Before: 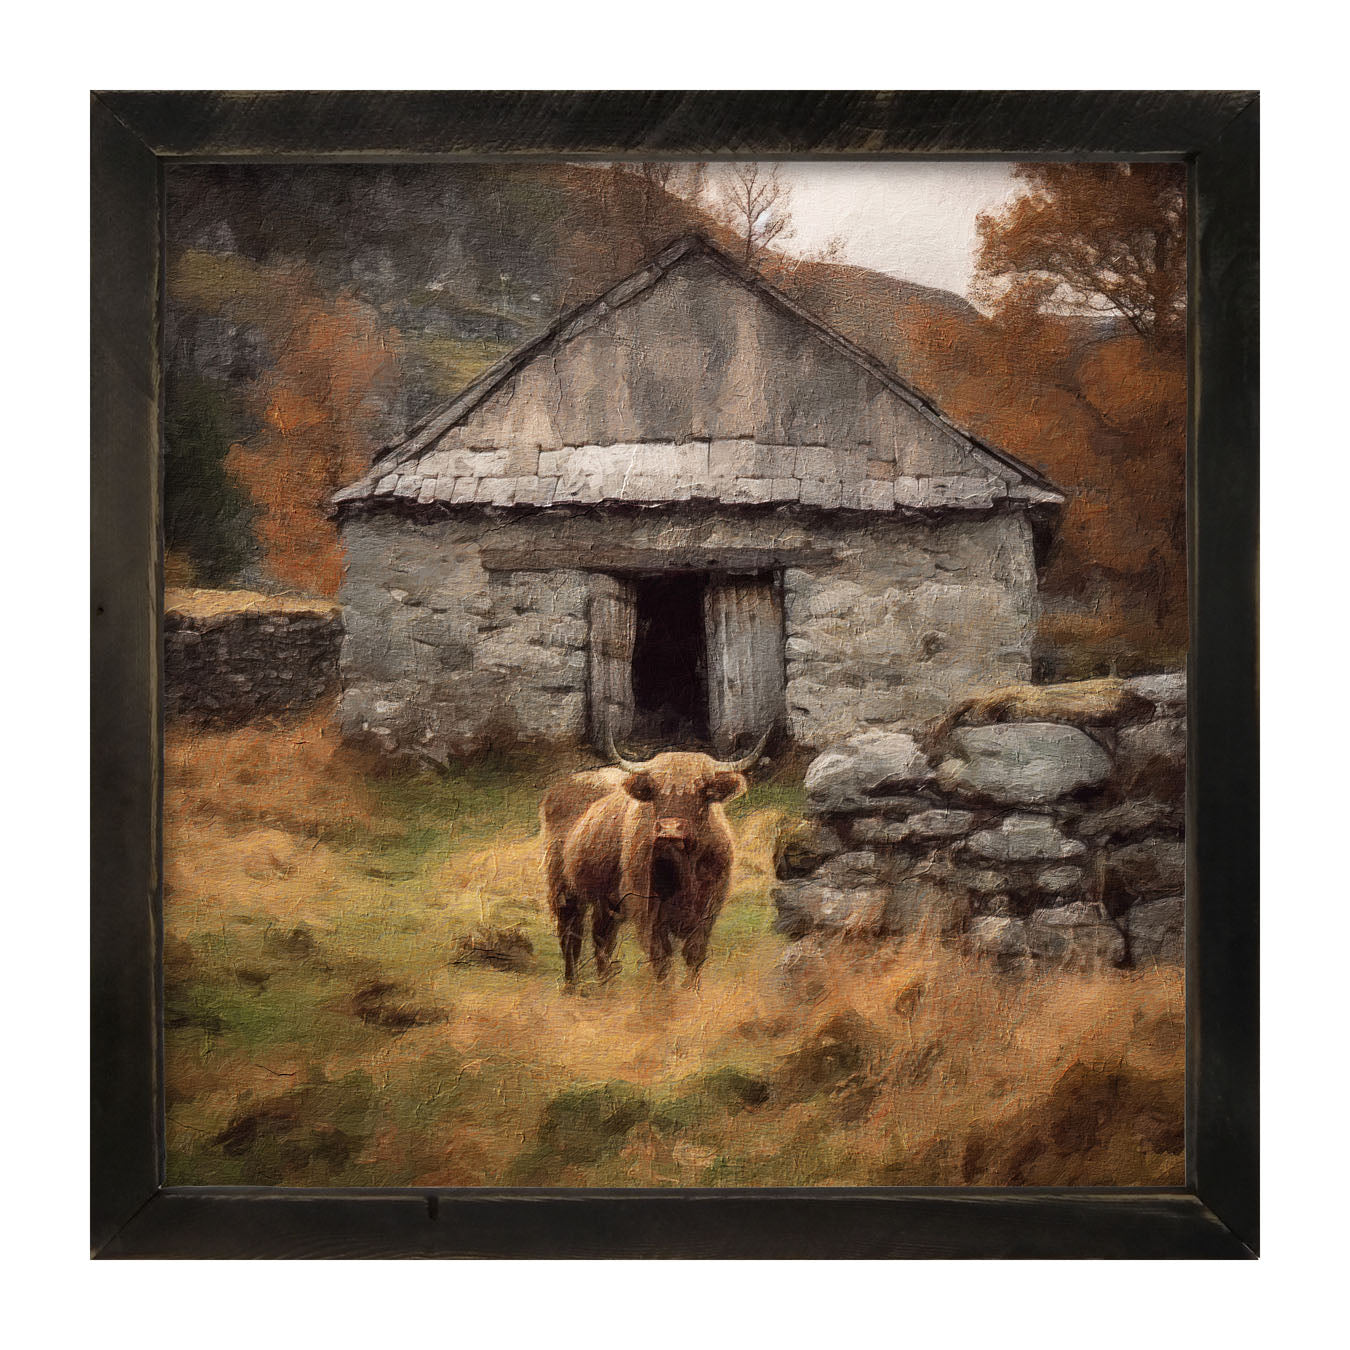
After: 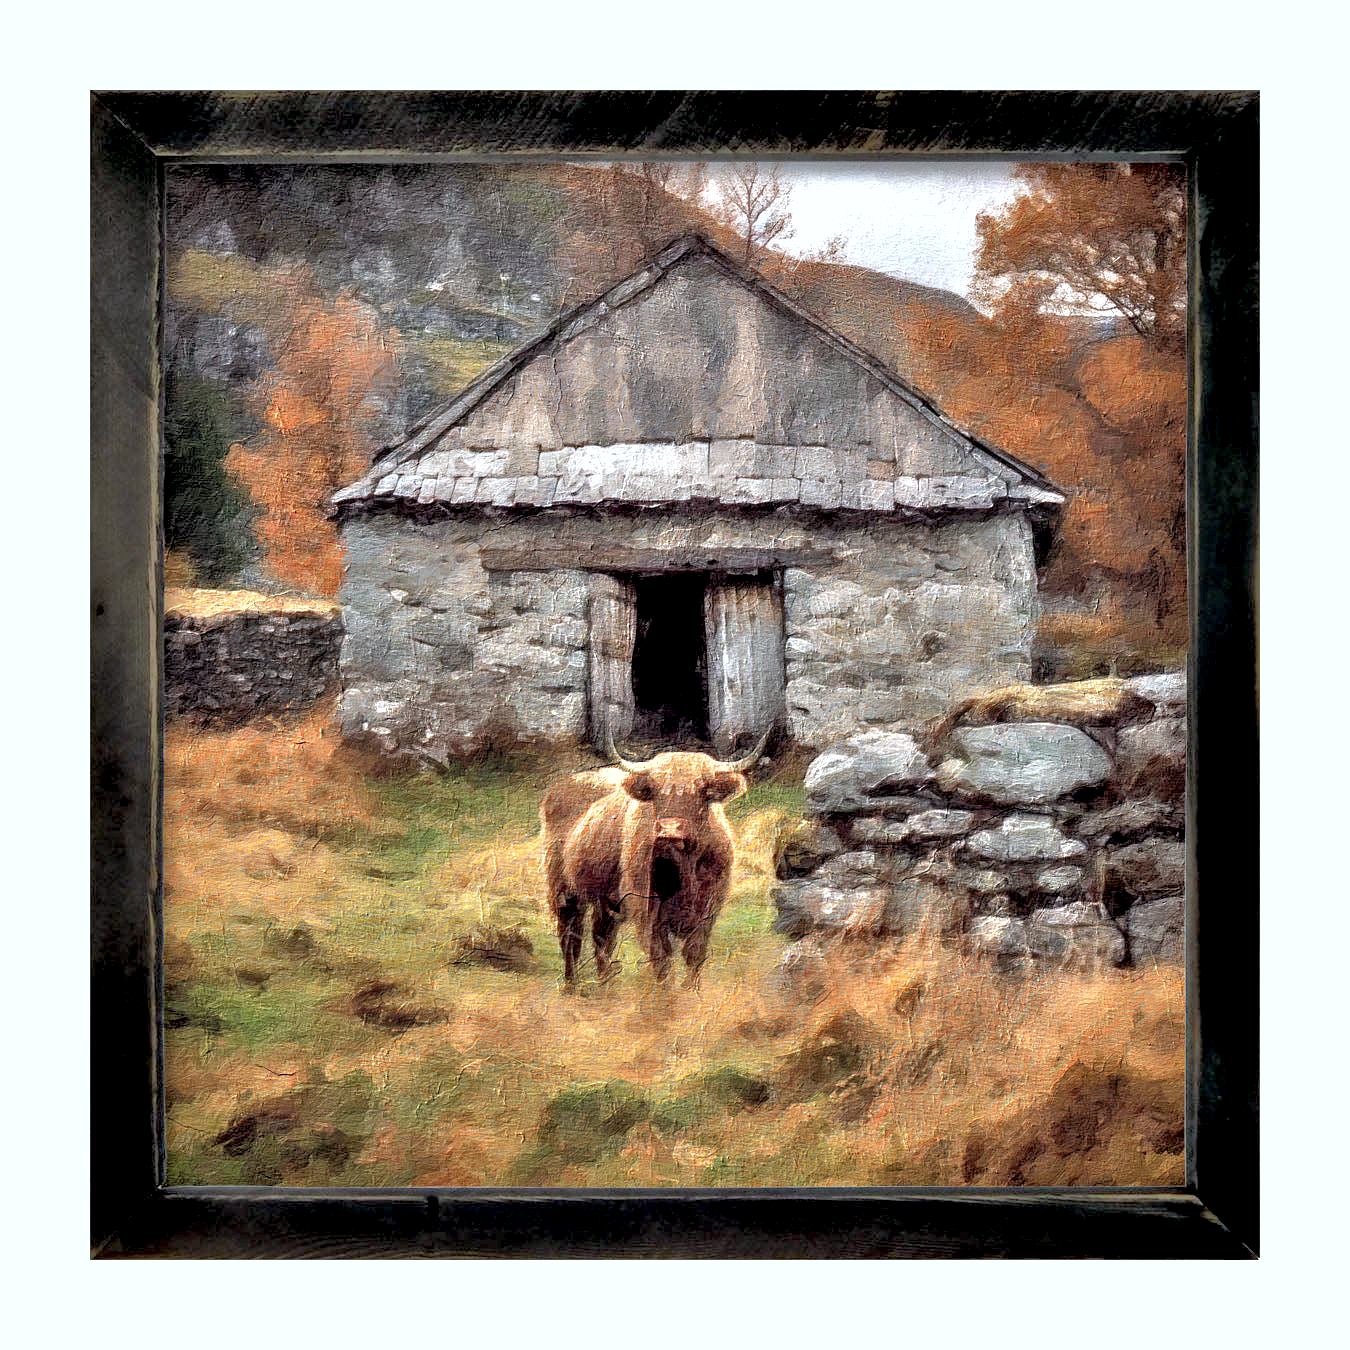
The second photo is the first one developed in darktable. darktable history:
shadows and highlights: on, module defaults
tone equalizer: -7 EV 0.15 EV, -6 EV 0.6 EV, -5 EV 1.15 EV, -4 EV 1.33 EV, -3 EV 1.15 EV, -2 EV 0.6 EV, -1 EV 0.15 EV, mask exposure compensation -0.5 EV
color calibration: illuminant custom, x 0.368, y 0.373, temperature 4330.32 K
contrast equalizer: octaves 7, y [[0.6 ×6], [0.55 ×6], [0 ×6], [0 ×6], [0 ×6]]
